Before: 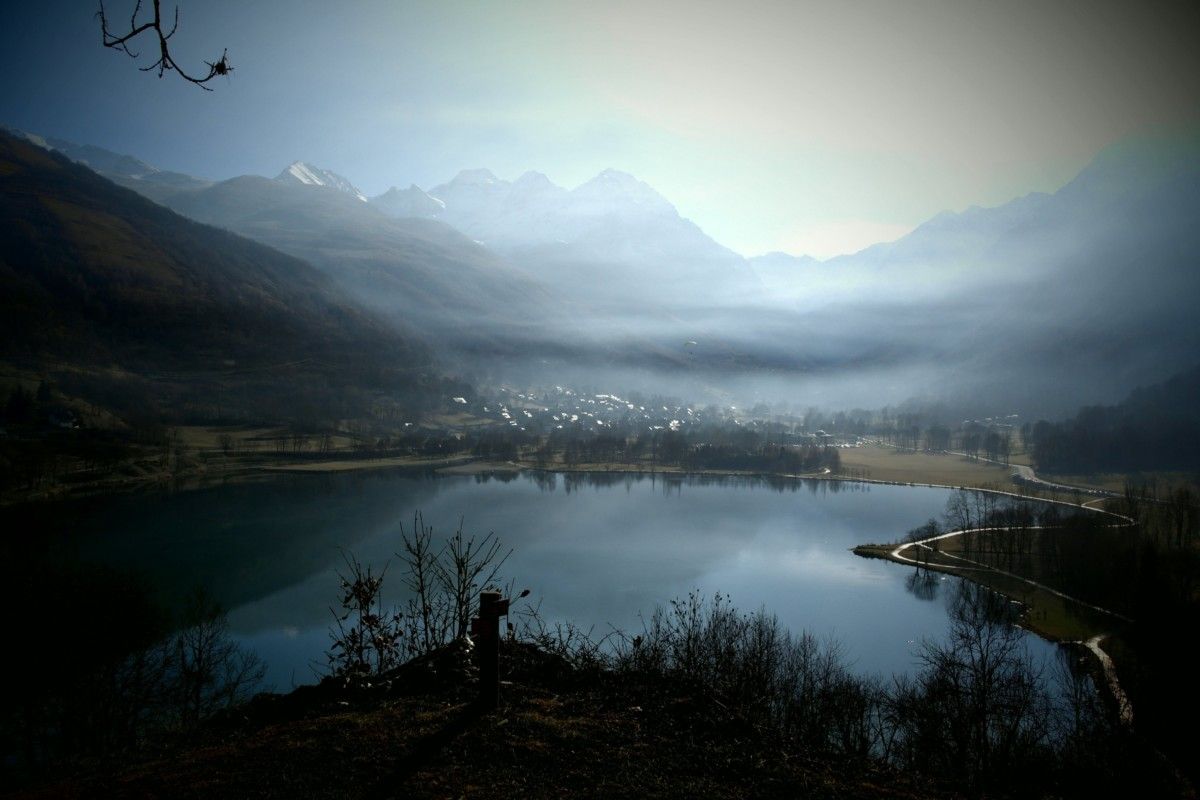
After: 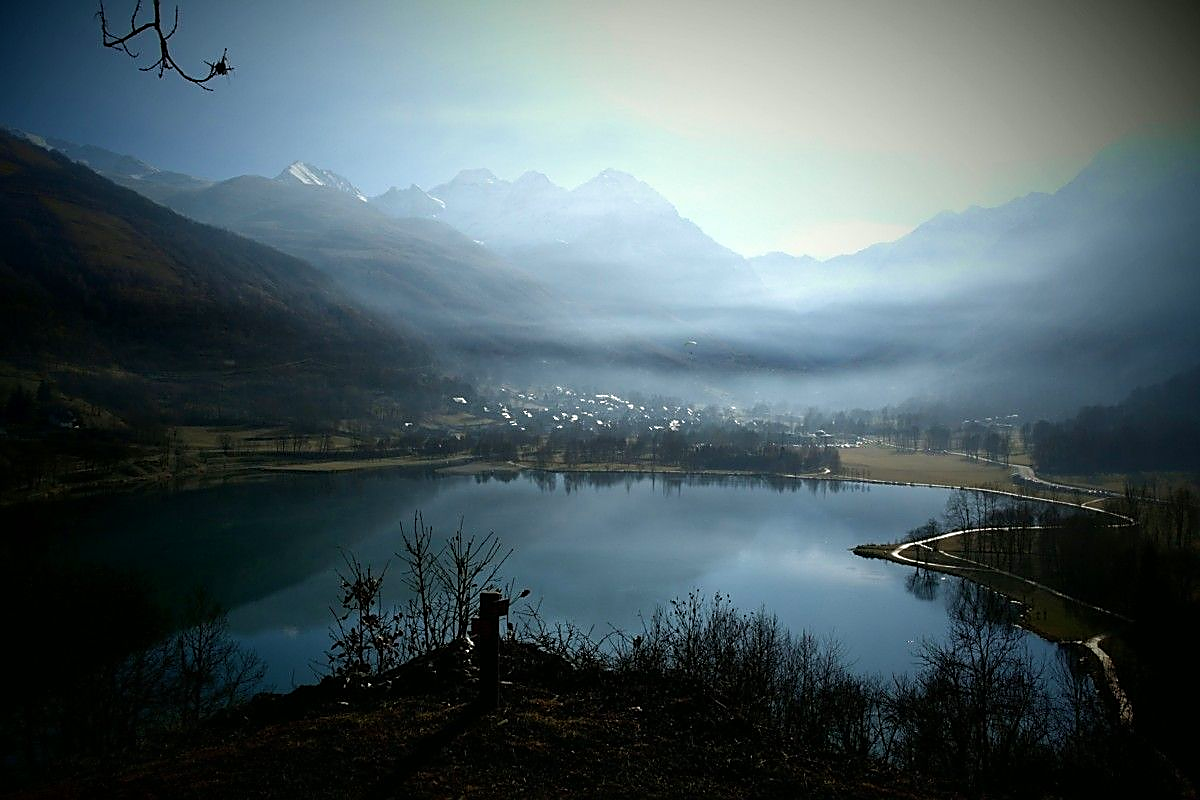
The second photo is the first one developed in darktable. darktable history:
sharpen: radius 1.4, amount 1.25, threshold 0.7
velvia: strength 21.76%
